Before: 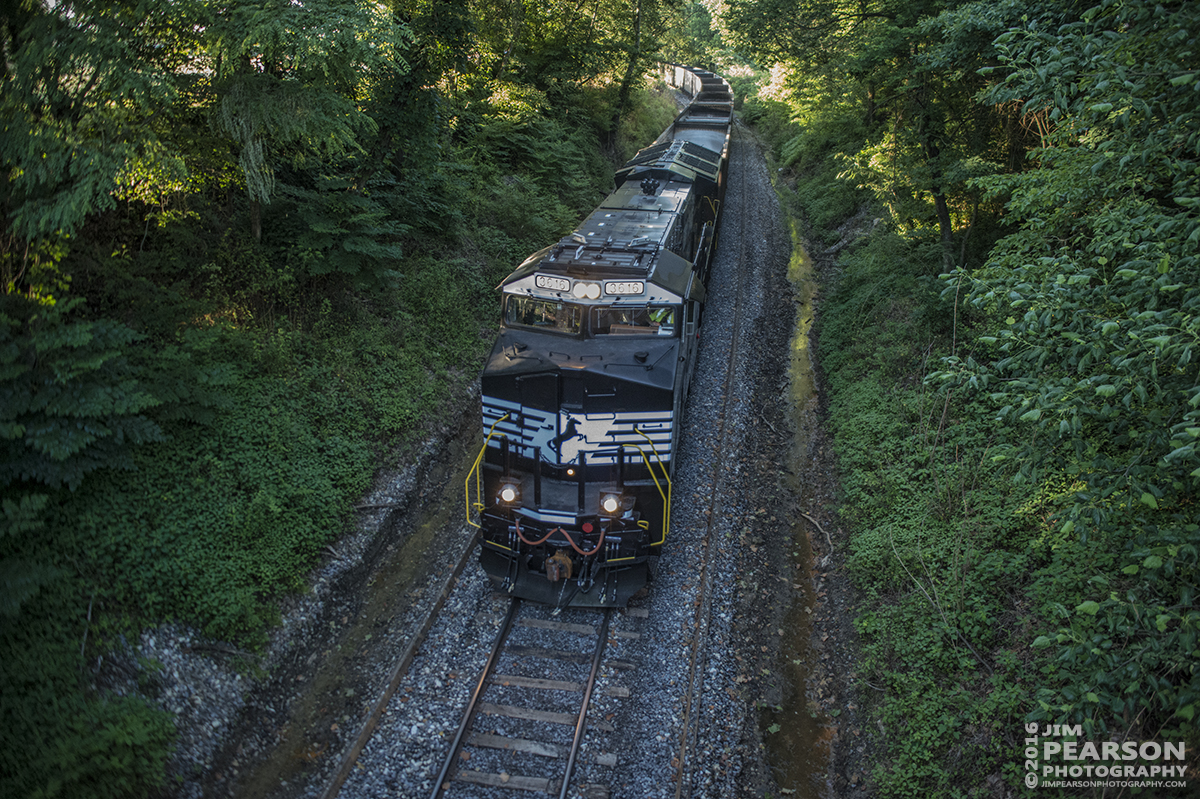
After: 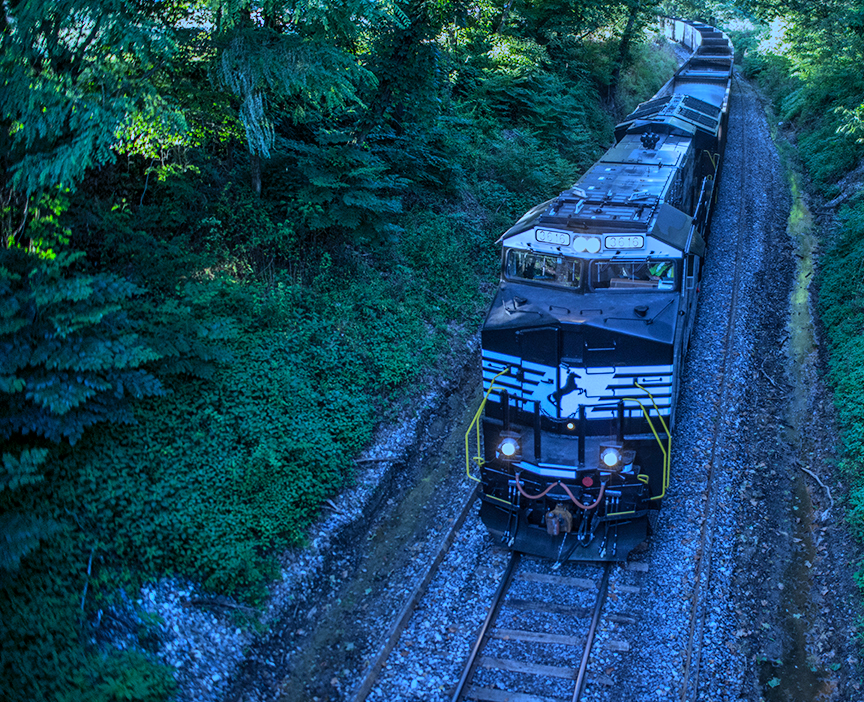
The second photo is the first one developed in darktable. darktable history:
crop: top 5.803%, right 27.864%, bottom 5.804%
shadows and highlights: soften with gaussian
tone equalizer: on, module defaults
exposure: exposure -0.072 EV, compensate highlight preservation false
white balance: red 0.766, blue 1.537
